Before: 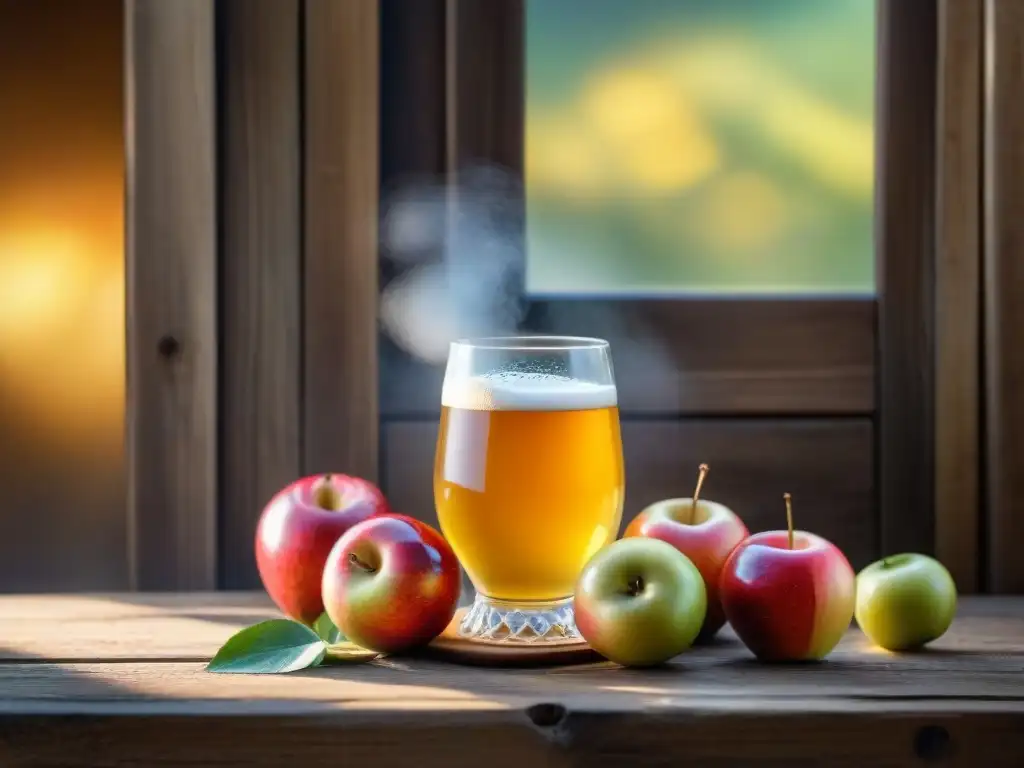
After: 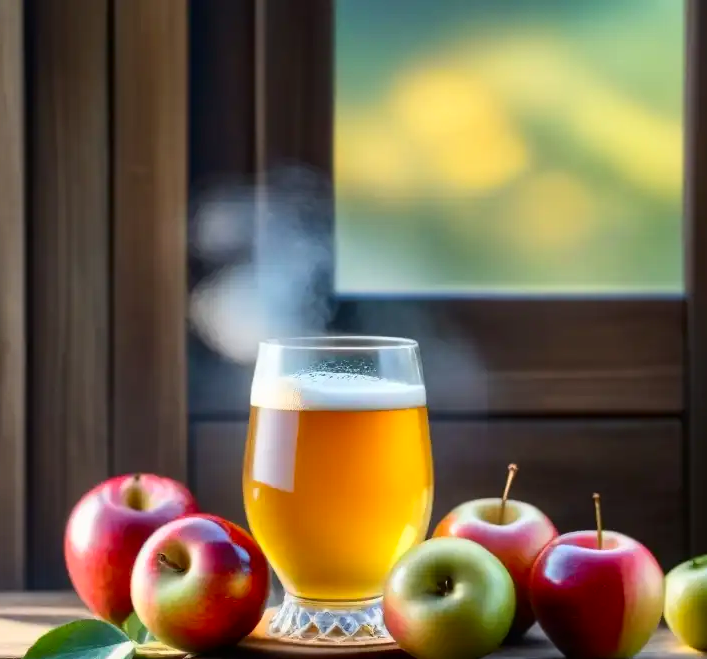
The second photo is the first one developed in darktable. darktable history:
crop: left 18.657%, right 12.211%, bottom 14.073%
contrast brightness saturation: contrast 0.149, brightness -0.013, saturation 0.101
